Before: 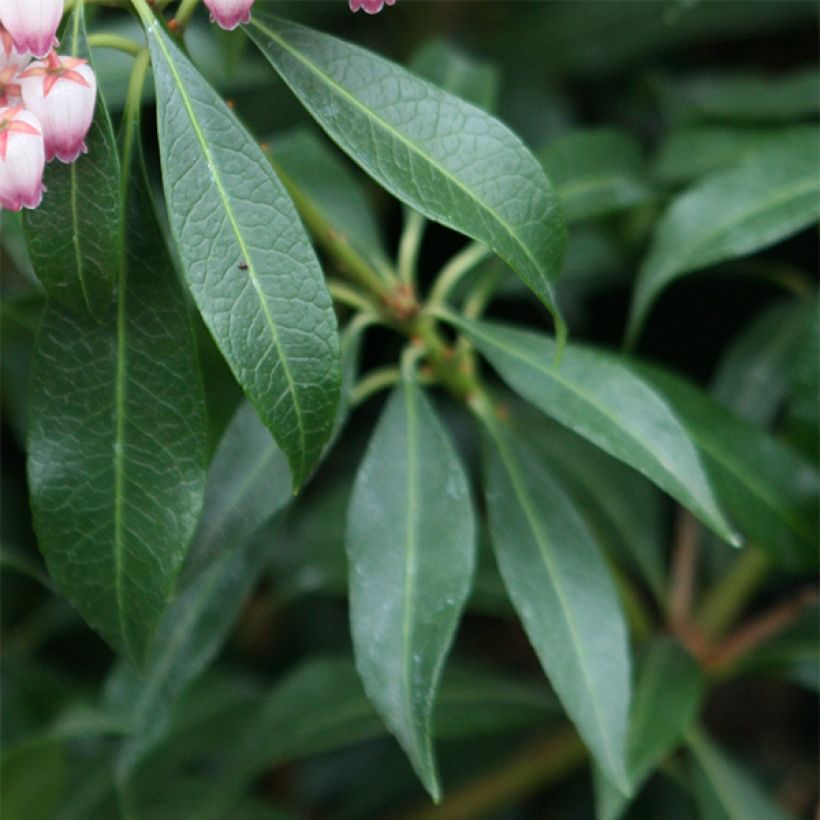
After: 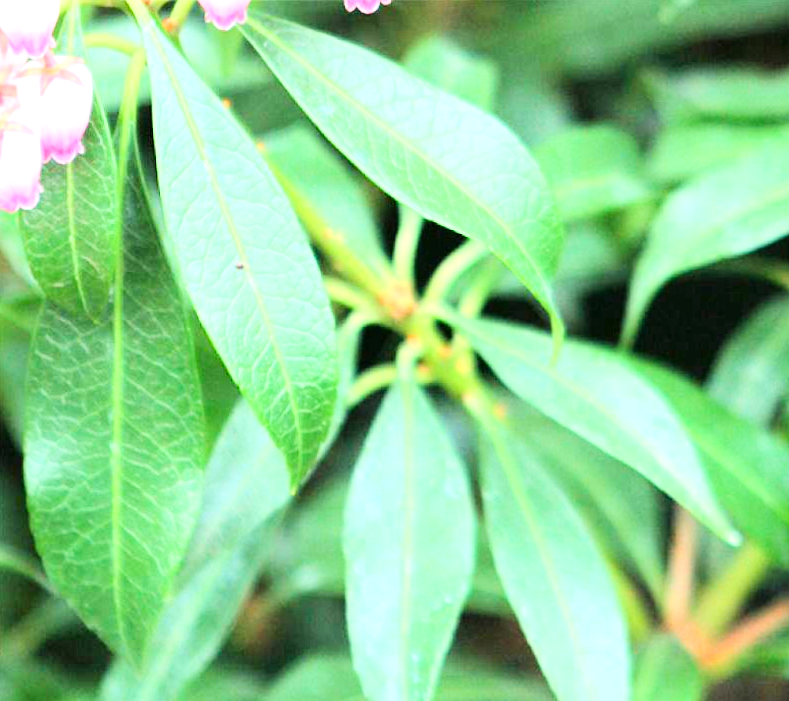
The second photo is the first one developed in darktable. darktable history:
crop and rotate: angle 0.2°, left 0.275%, right 3.127%, bottom 14.18%
tone equalizer: -8 EV -0.002 EV, -7 EV 0.005 EV, -6 EV -0.009 EV, -5 EV 0.011 EV, -4 EV -0.012 EV, -3 EV 0.007 EV, -2 EV -0.062 EV, -1 EV -0.293 EV, +0 EV -0.582 EV, smoothing diameter 2%, edges refinement/feathering 20, mask exposure compensation -1.57 EV, filter diffusion 5
tone curve: curves: ch0 [(0, 0) (0.084, 0.074) (0.2, 0.297) (0.363, 0.591) (0.495, 0.765) (0.68, 0.901) (0.851, 0.967) (1, 1)], color space Lab, linked channels, preserve colors none
exposure: exposure 2 EV, compensate highlight preservation false
